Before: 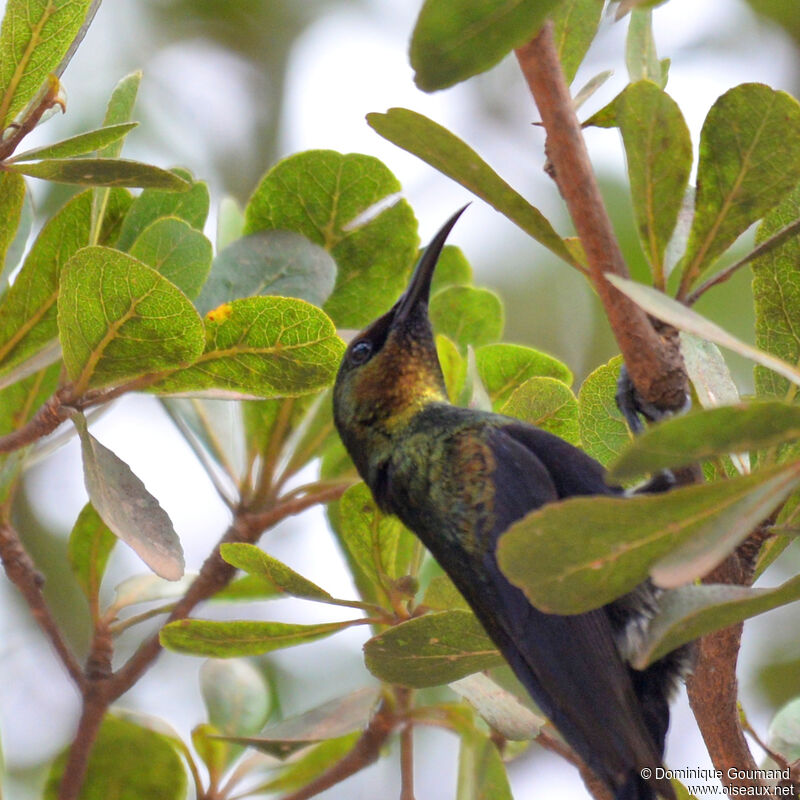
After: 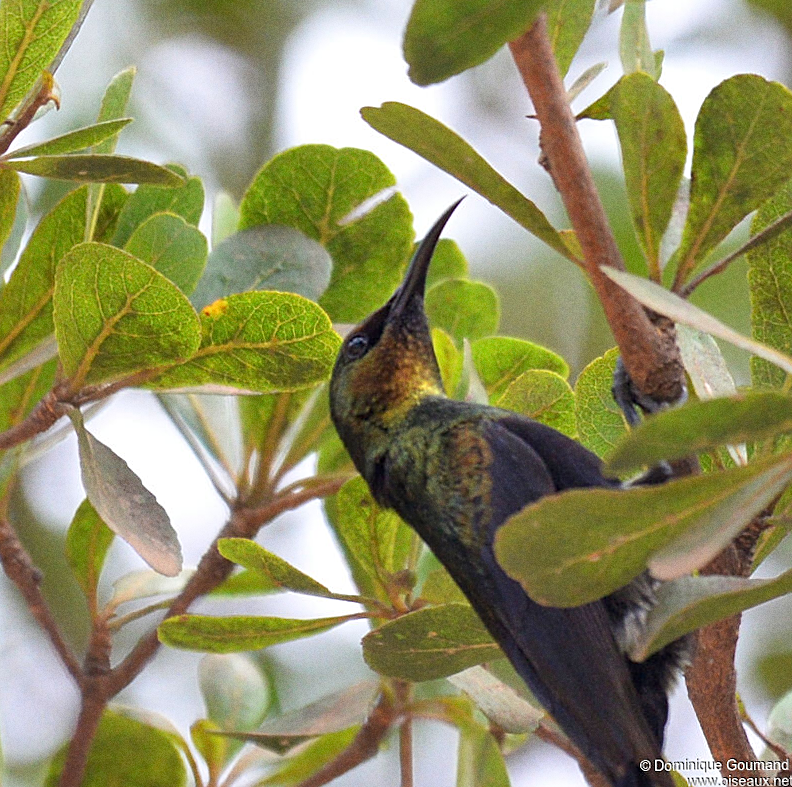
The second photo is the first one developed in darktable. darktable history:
grain: coarseness 0.09 ISO
sharpen: on, module defaults
tone equalizer: on, module defaults
rotate and perspective: rotation -0.45°, automatic cropping original format, crop left 0.008, crop right 0.992, crop top 0.012, crop bottom 0.988
